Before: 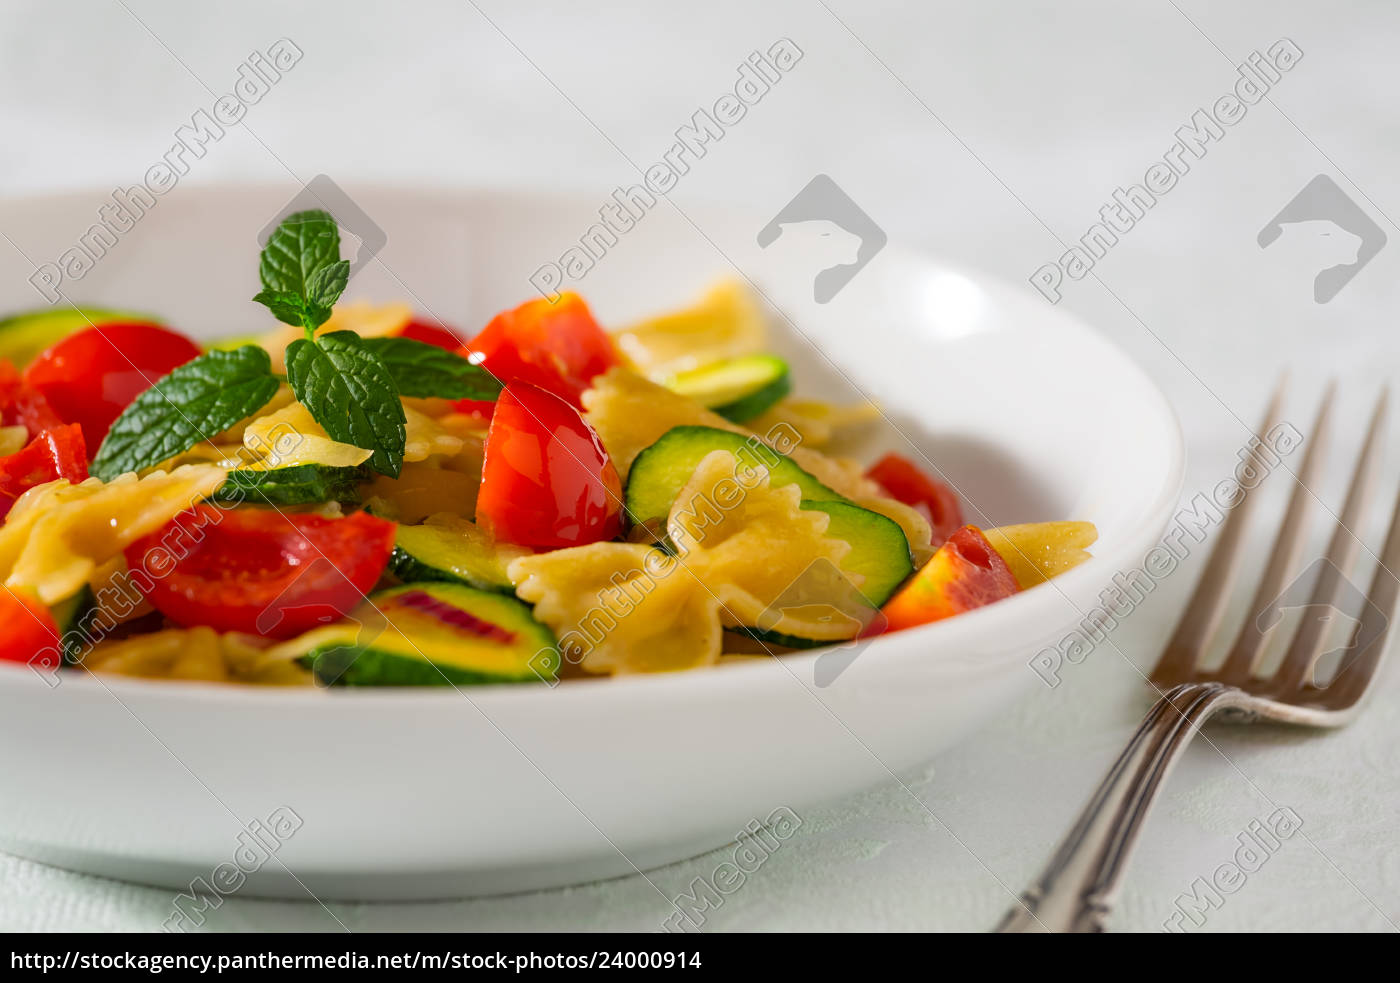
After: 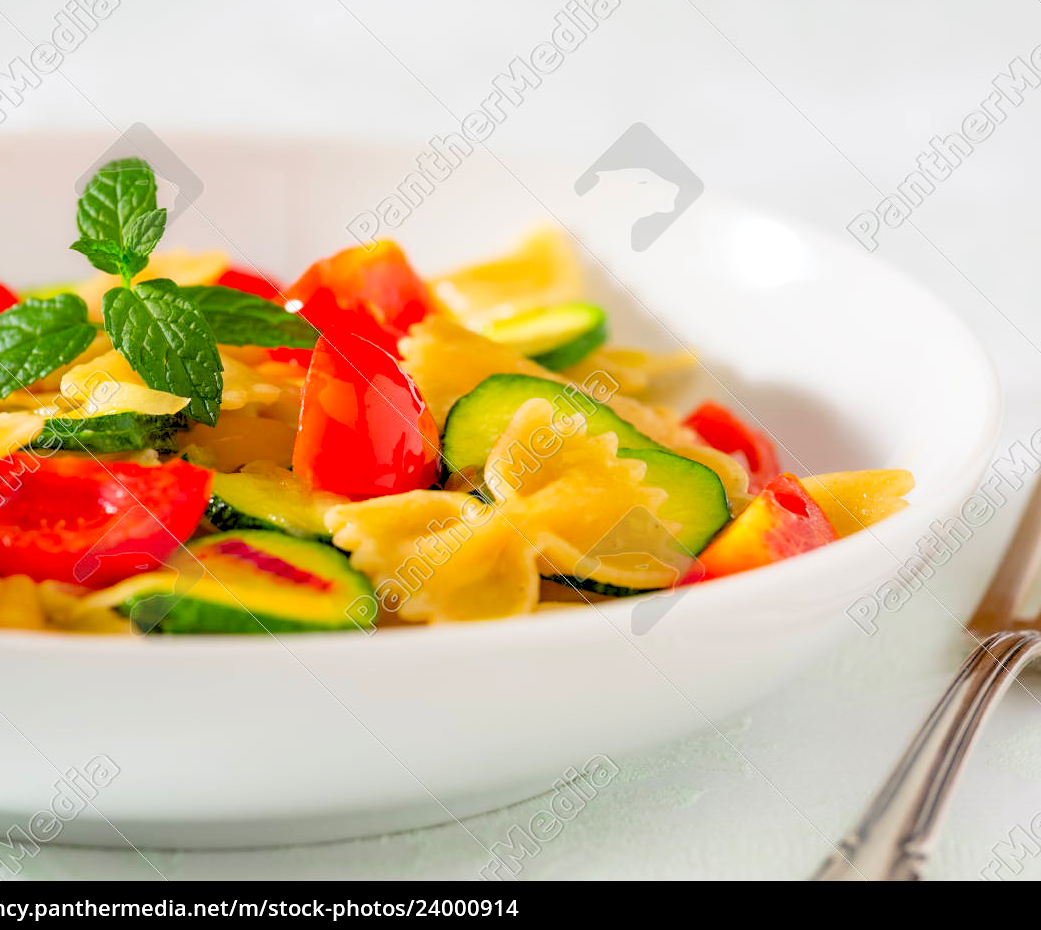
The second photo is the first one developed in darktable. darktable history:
levels: levels [0.072, 0.414, 0.976]
crop and rotate: left 13.09%, top 5.294%, right 12.523%
